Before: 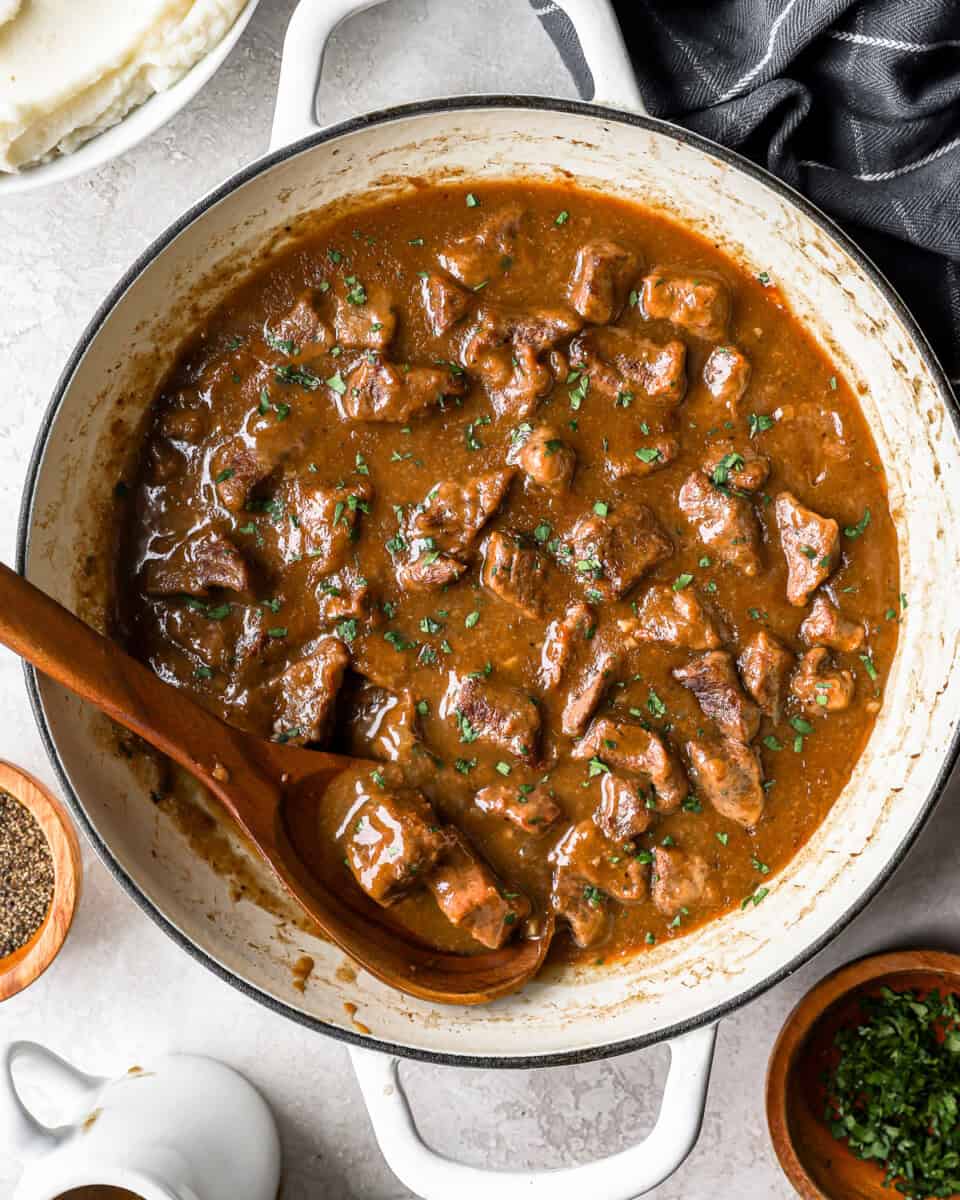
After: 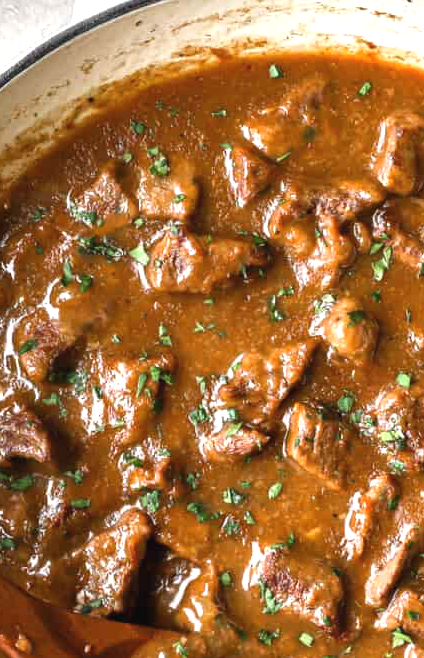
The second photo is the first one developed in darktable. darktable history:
tone equalizer: edges refinement/feathering 500, mask exposure compensation -1.57 EV, preserve details no
exposure: black level correction -0.002, exposure 0.539 EV, compensate exposure bias true, compensate highlight preservation false
crop: left 20.544%, top 10.795%, right 35.276%, bottom 34.32%
